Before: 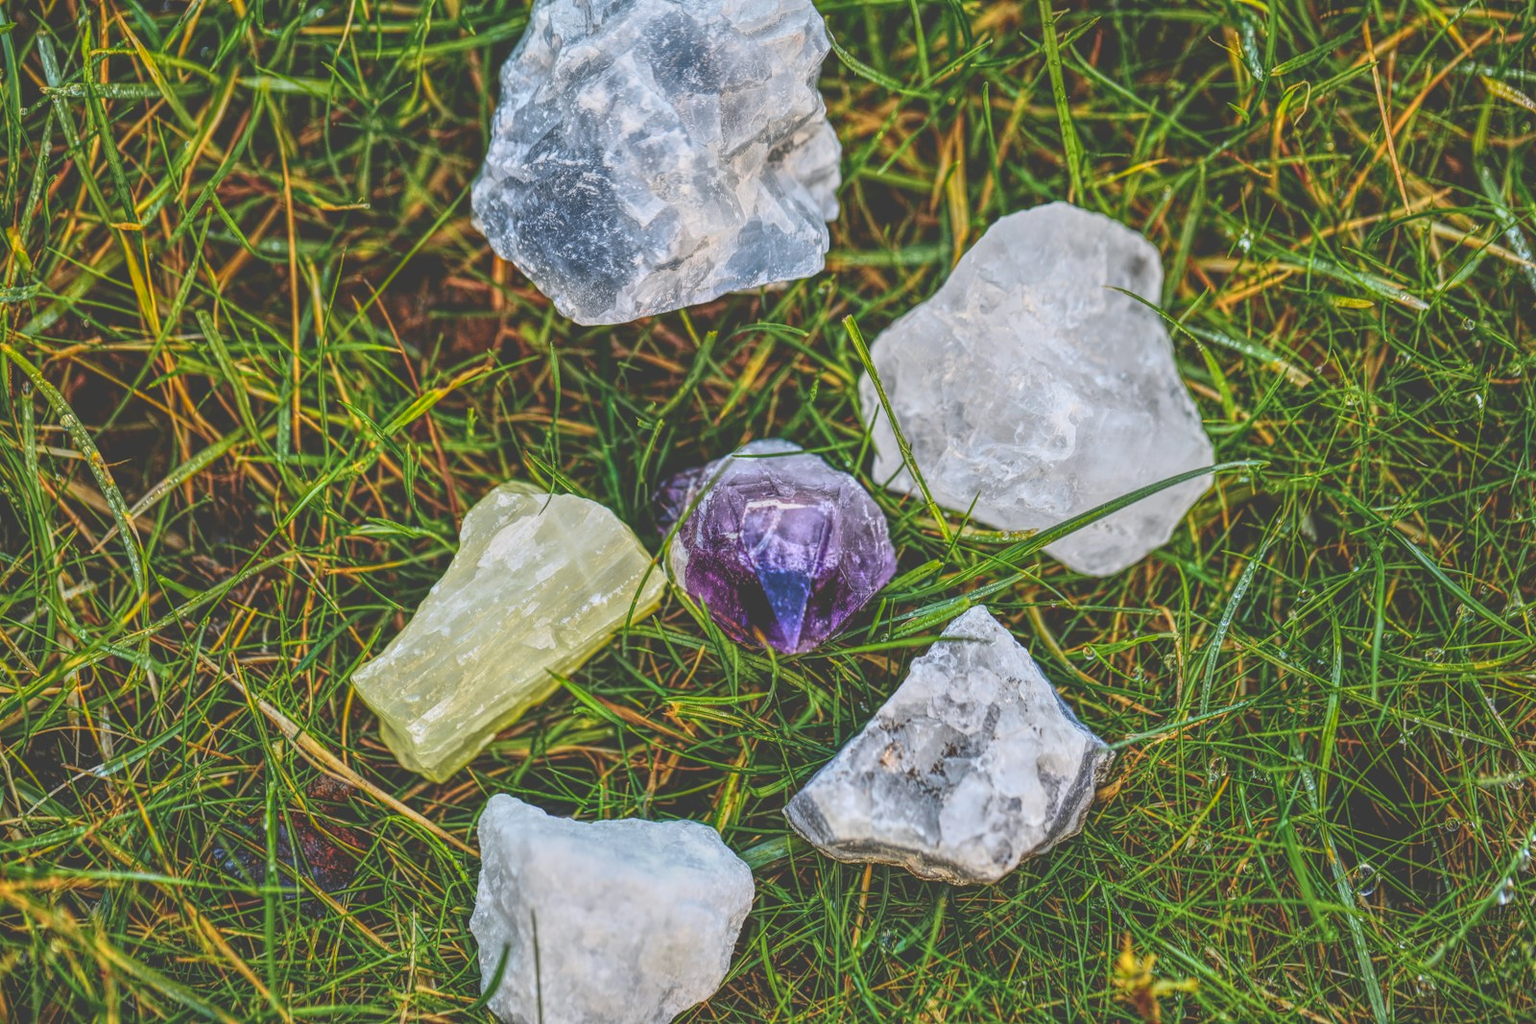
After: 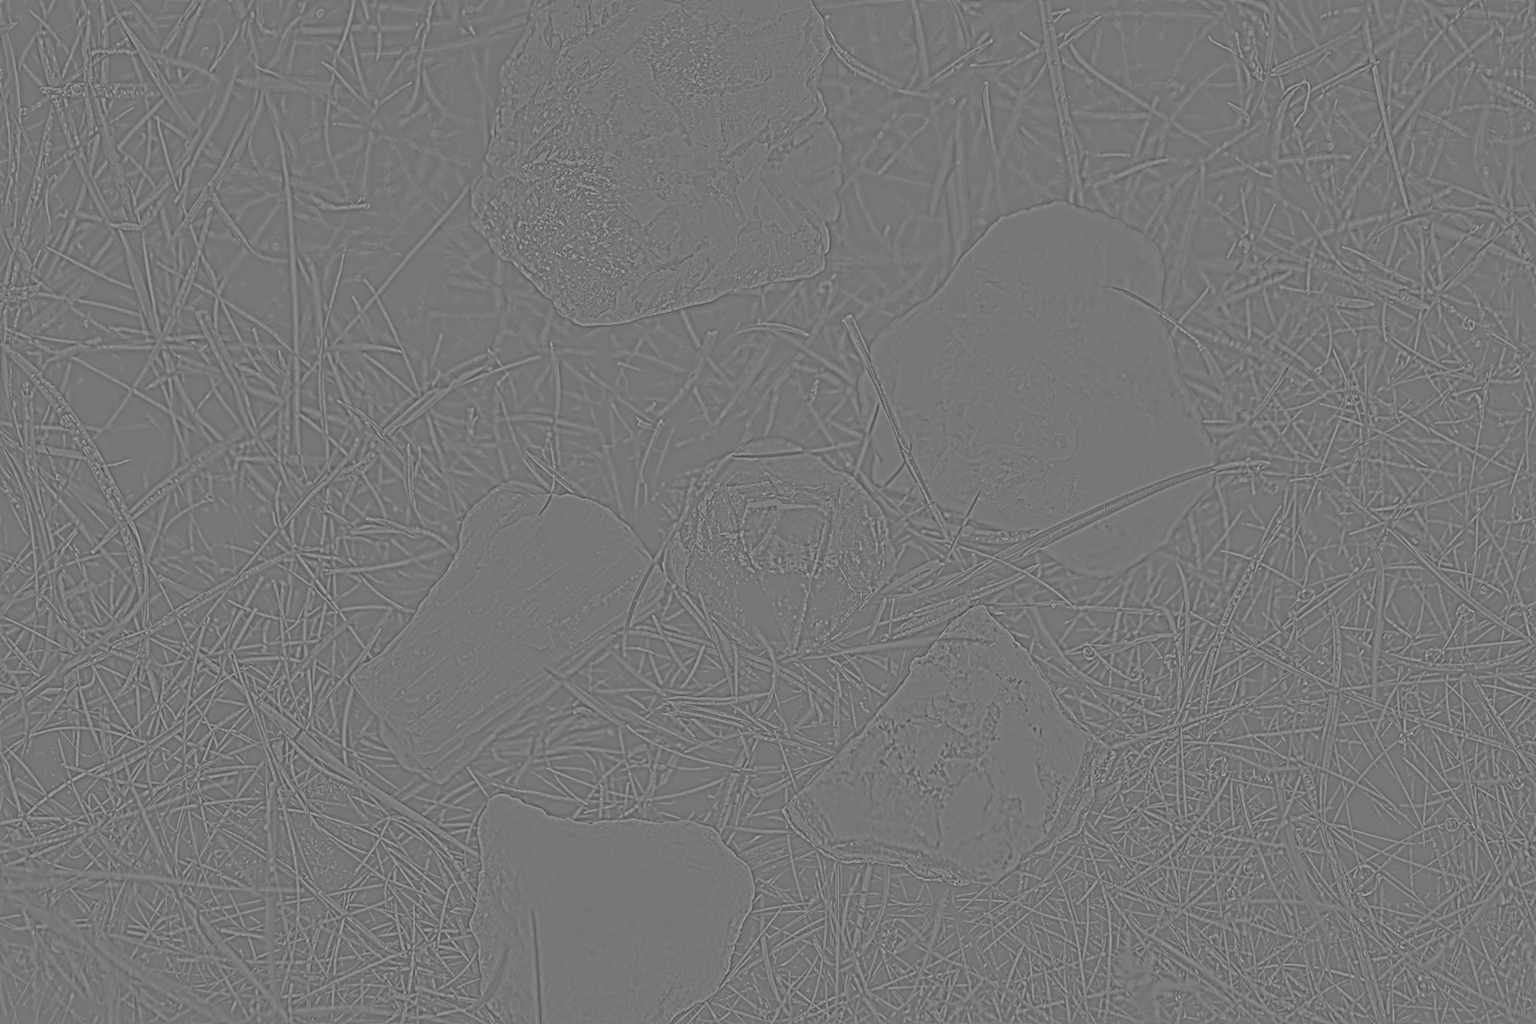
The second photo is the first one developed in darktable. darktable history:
contrast brightness saturation: contrast 0.16, saturation 0.32
sharpen: on, module defaults
highpass: sharpness 9.84%, contrast boost 9.94%
